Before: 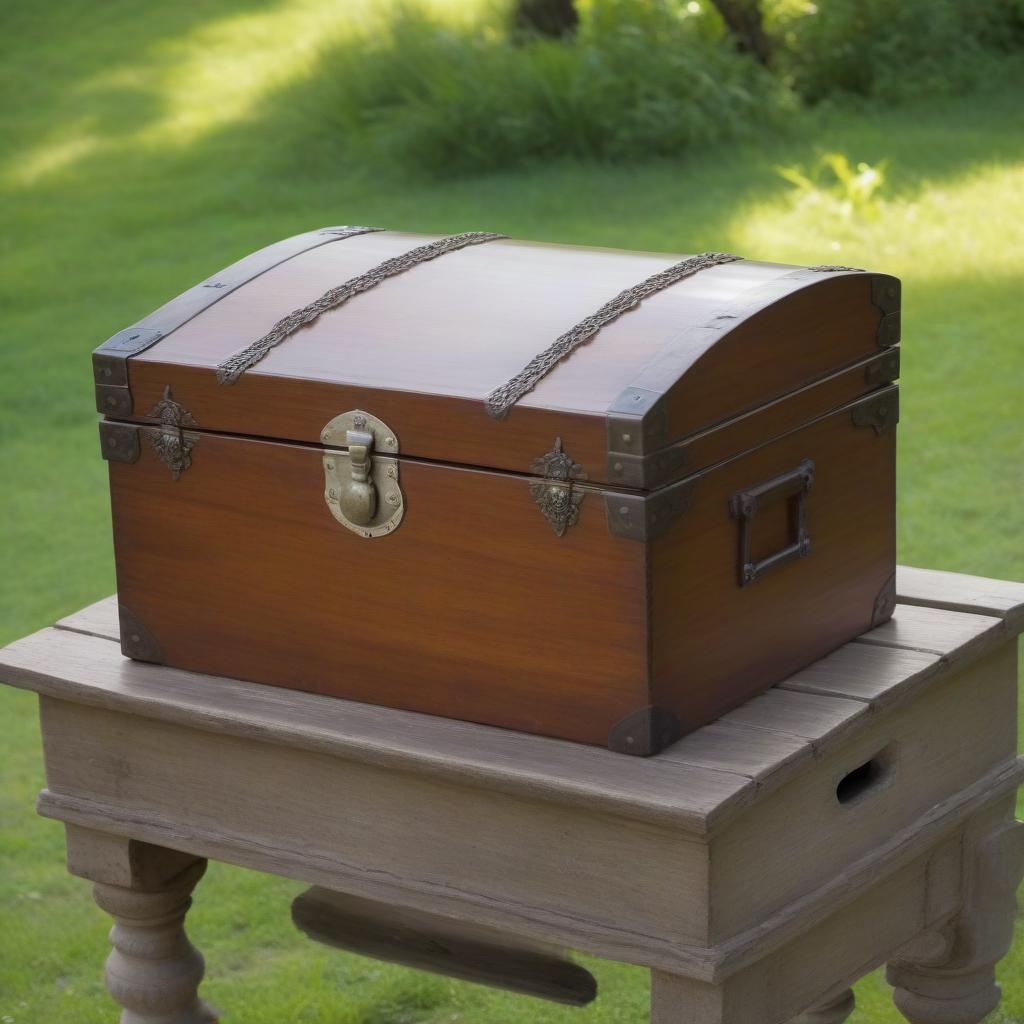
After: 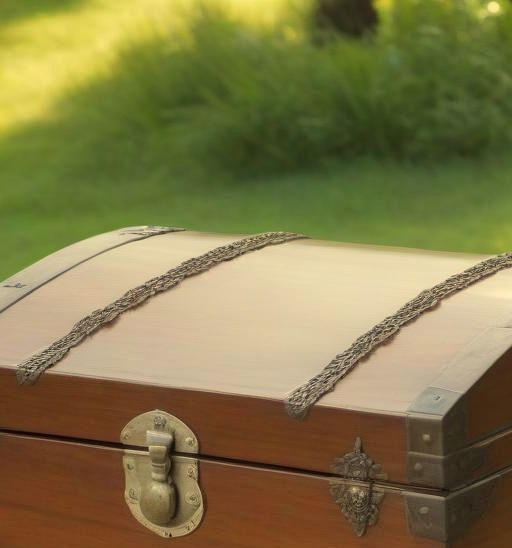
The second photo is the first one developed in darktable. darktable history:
shadows and highlights: soften with gaussian
crop: left 19.556%, right 30.401%, bottom 46.458%
white balance: red 1.08, blue 0.791
